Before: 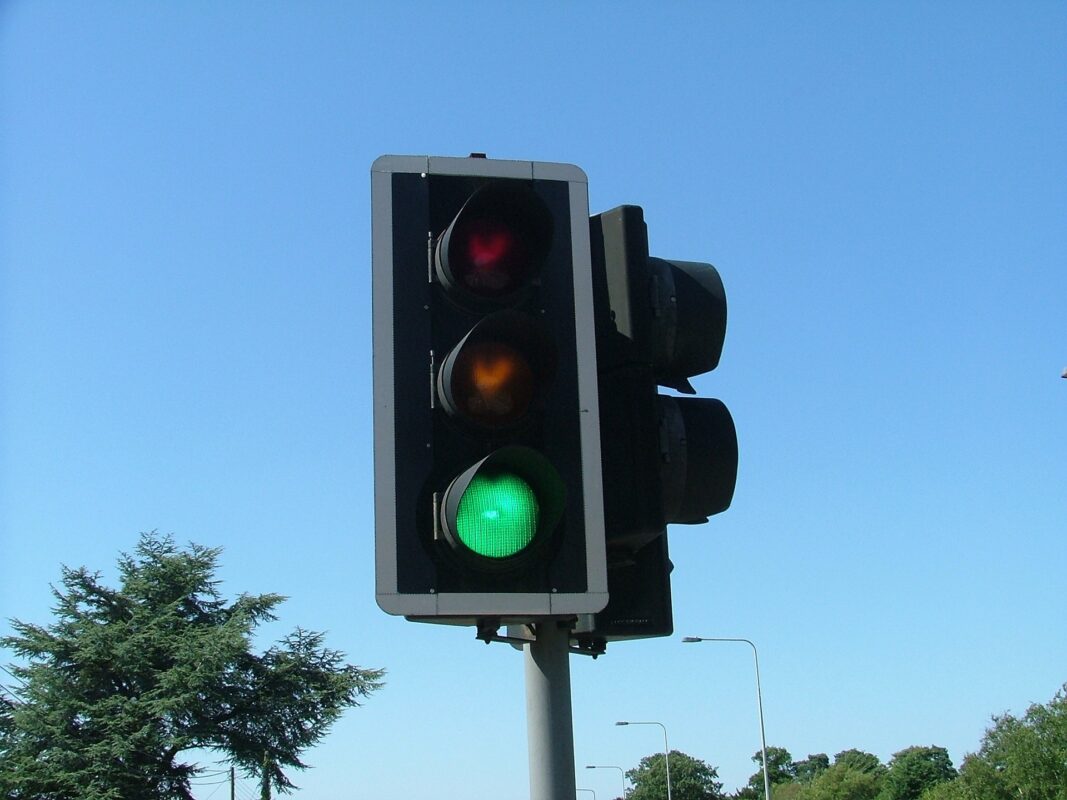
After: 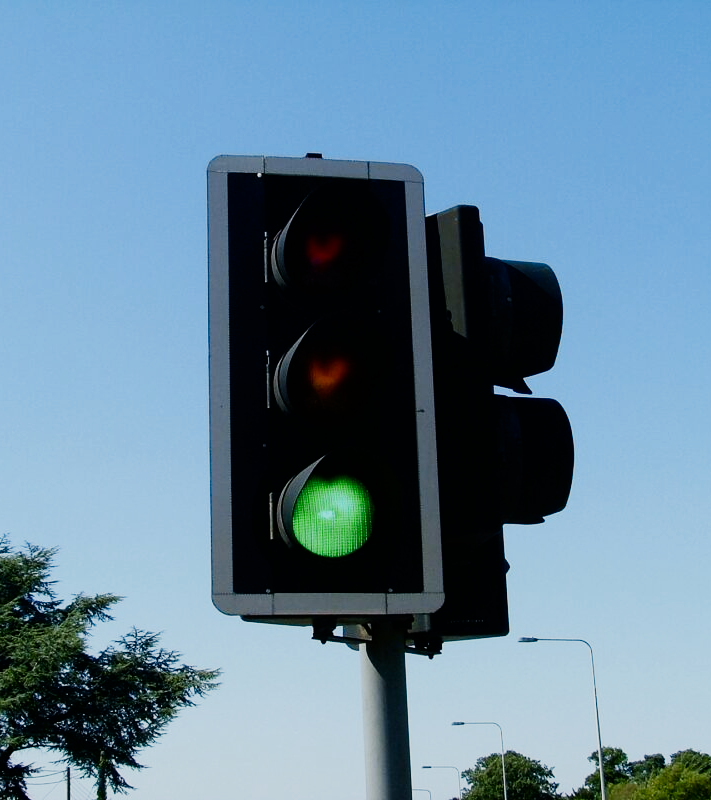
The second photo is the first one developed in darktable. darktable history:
crop: left 15.419%, right 17.914%
contrast brightness saturation: brightness -0.09
color contrast: green-magenta contrast 0.85, blue-yellow contrast 1.25, unbound 0
sigmoid: contrast 1.8, skew -0.2, preserve hue 0%, red attenuation 0.1, red rotation 0.035, green attenuation 0.1, green rotation -0.017, blue attenuation 0.15, blue rotation -0.052, base primaries Rec2020
